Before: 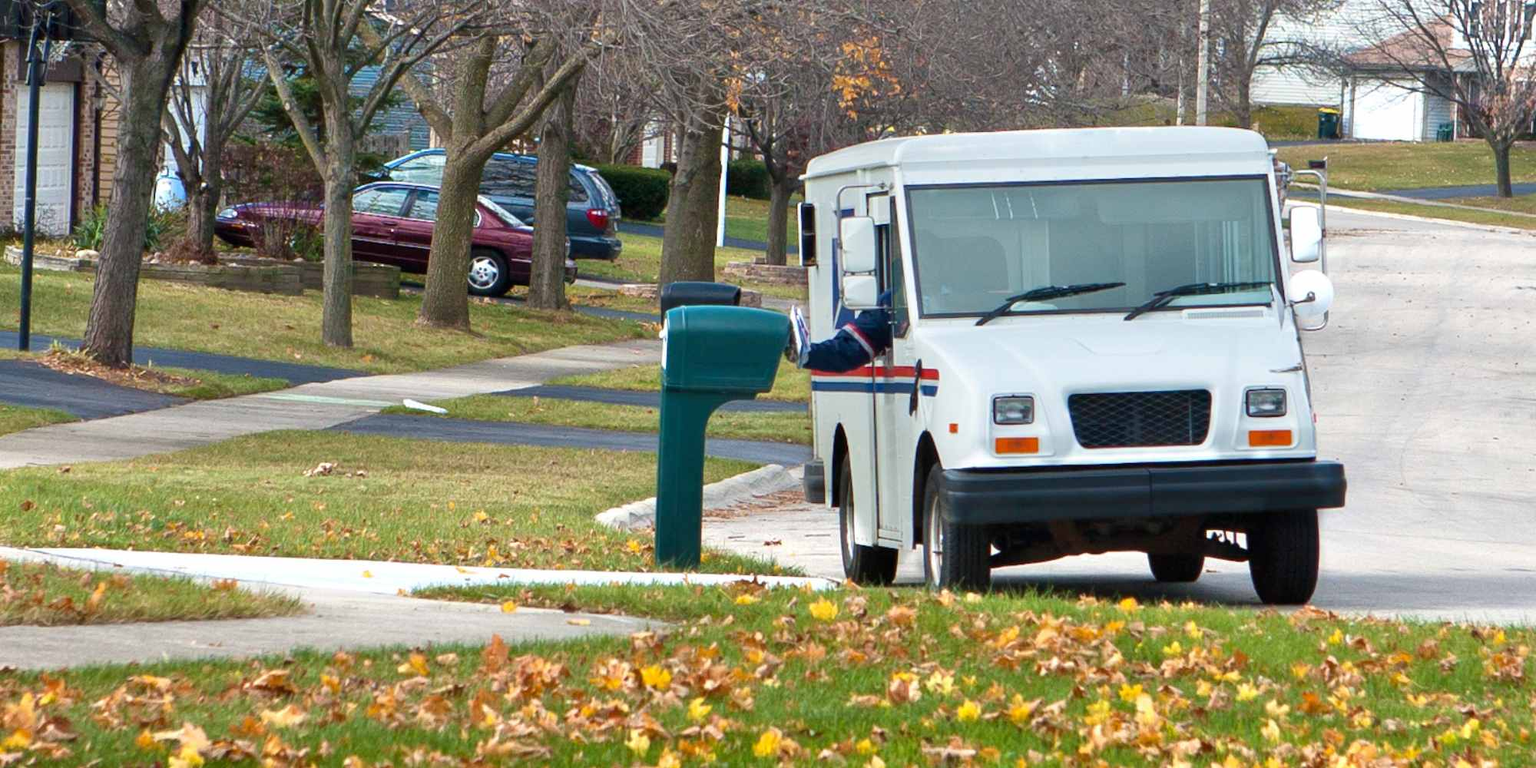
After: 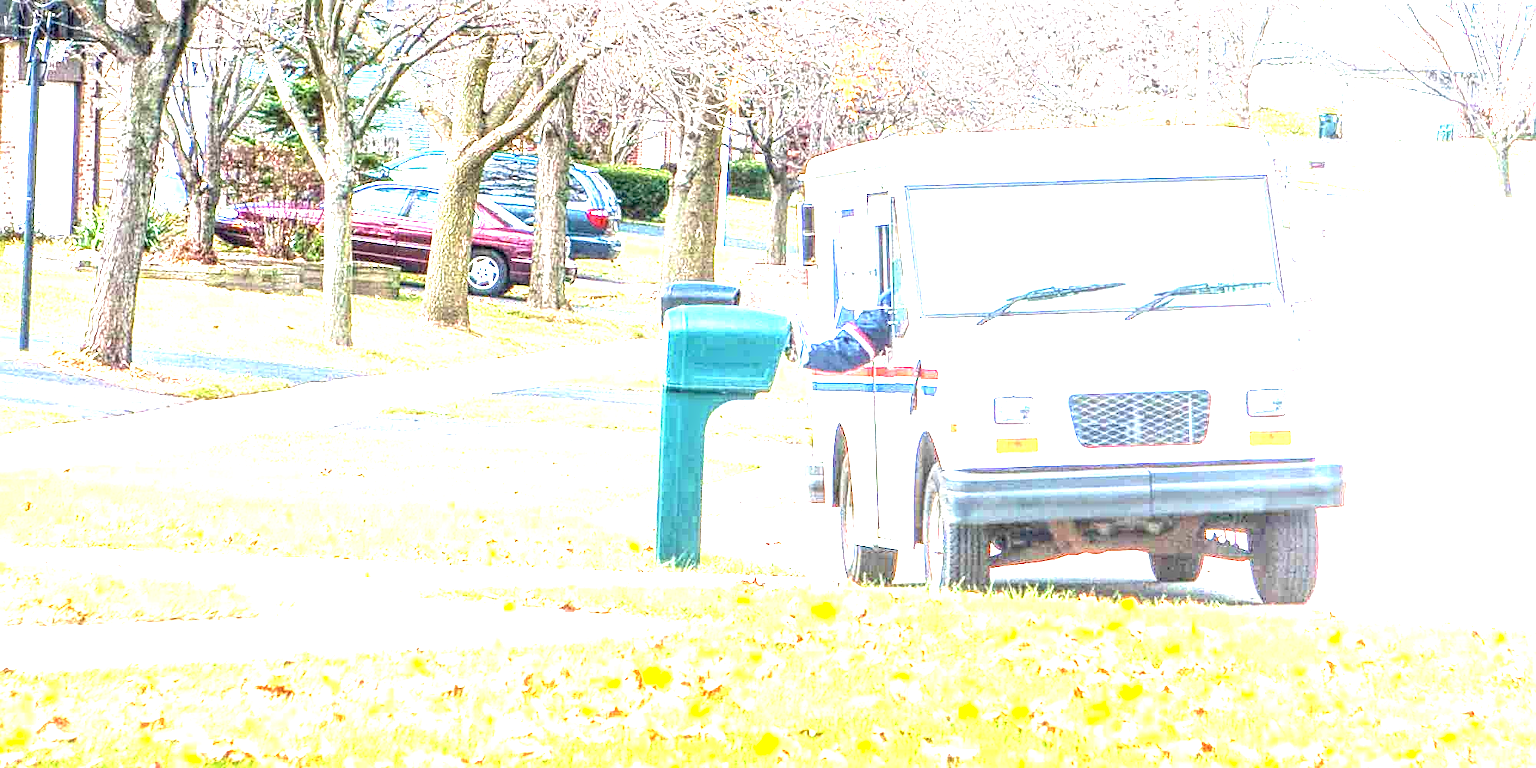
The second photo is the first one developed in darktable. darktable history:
sharpen: on, module defaults
local contrast: highlights 0%, shadows 0%, detail 182%
exposure: exposure 3 EV, compensate highlight preservation false
